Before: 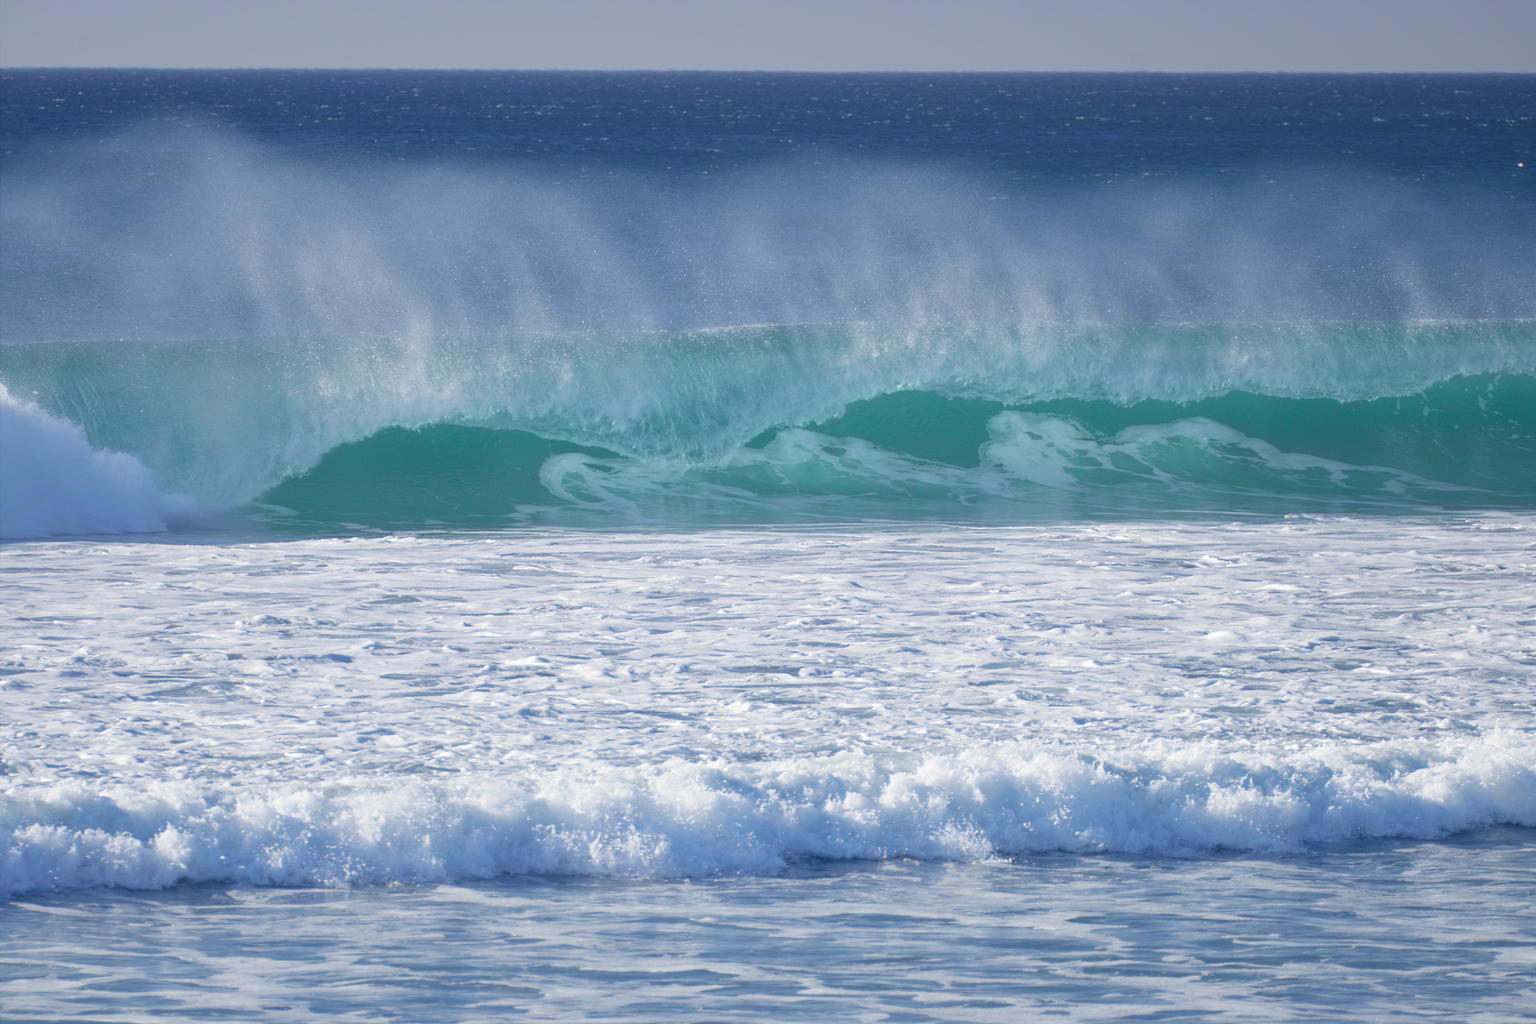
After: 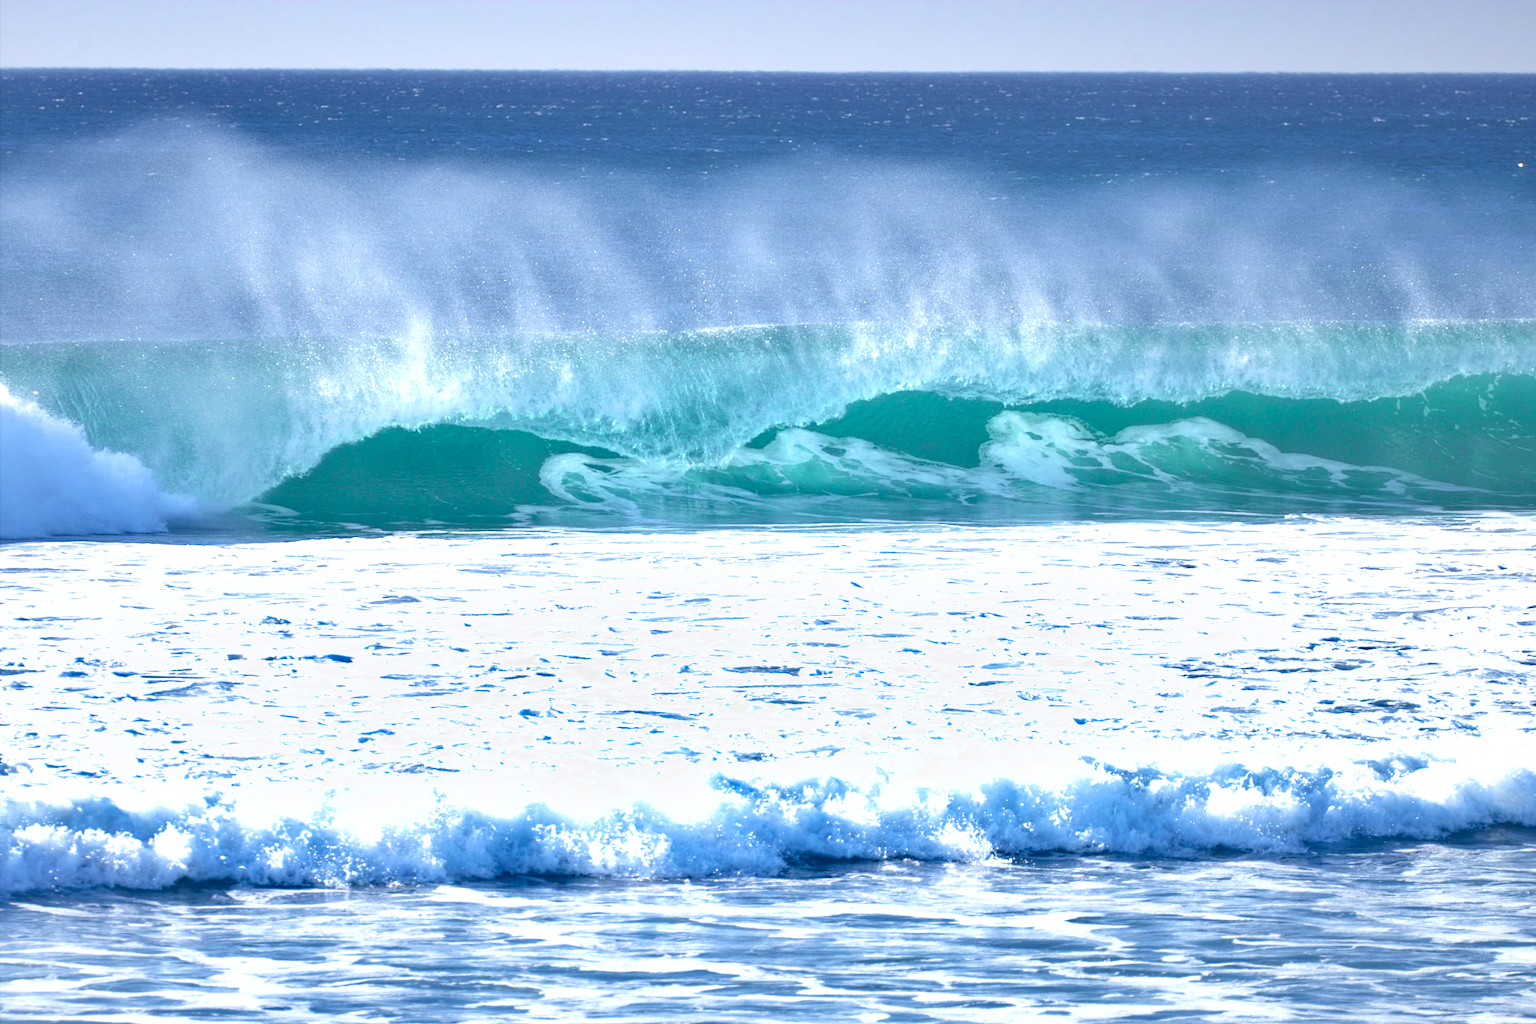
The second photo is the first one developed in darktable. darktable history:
shadows and highlights: soften with gaussian
exposure: black level correction 0, exposure 1.45 EV, compensate exposure bias true, compensate highlight preservation false
